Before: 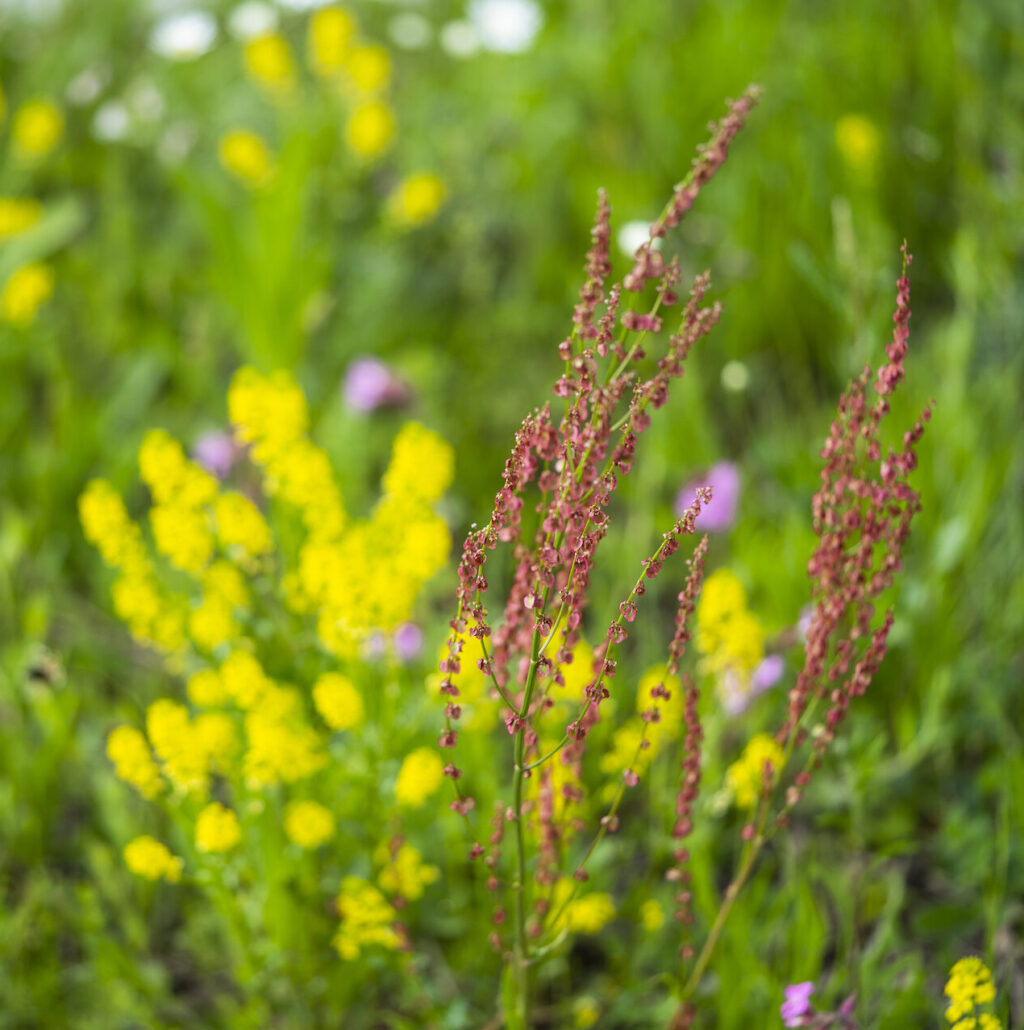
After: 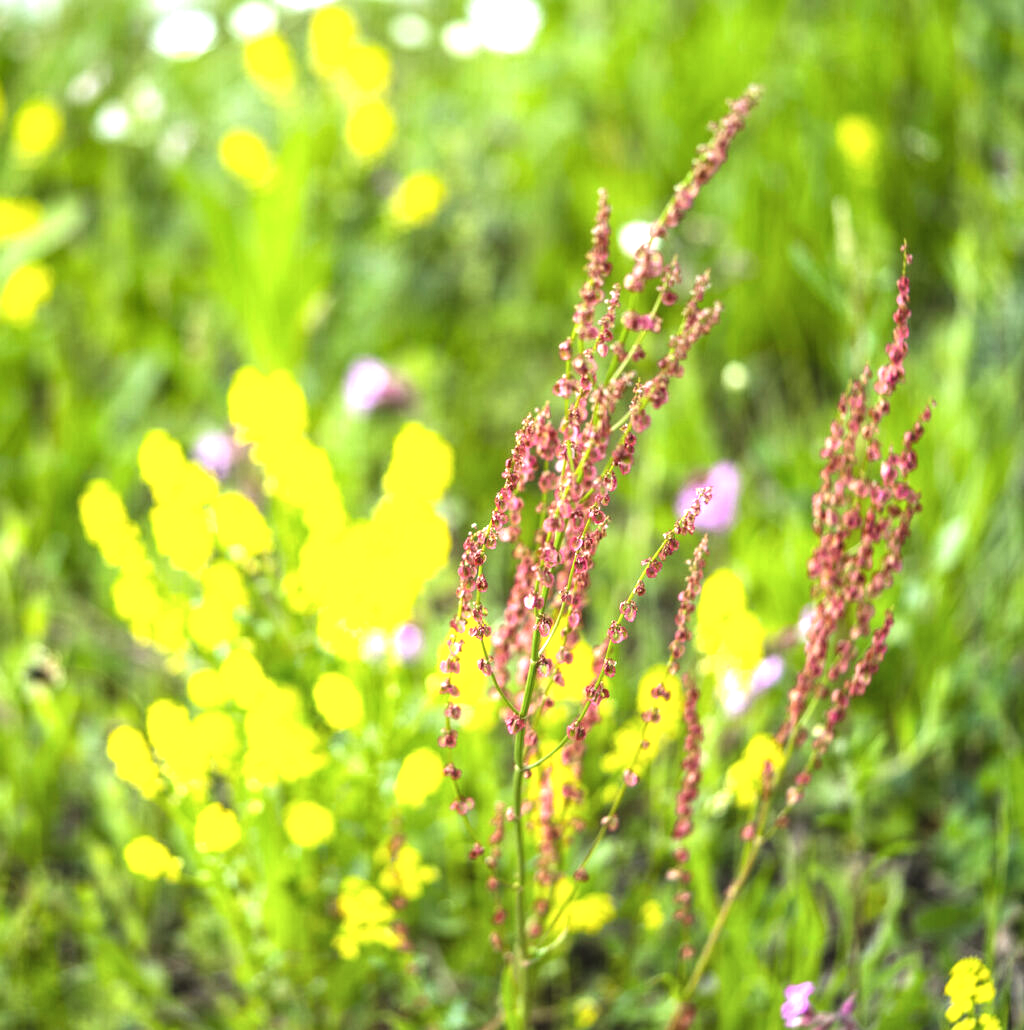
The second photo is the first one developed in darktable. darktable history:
exposure: black level correction -0.005, exposure 1 EV, compensate highlight preservation false
local contrast: detail 130%
